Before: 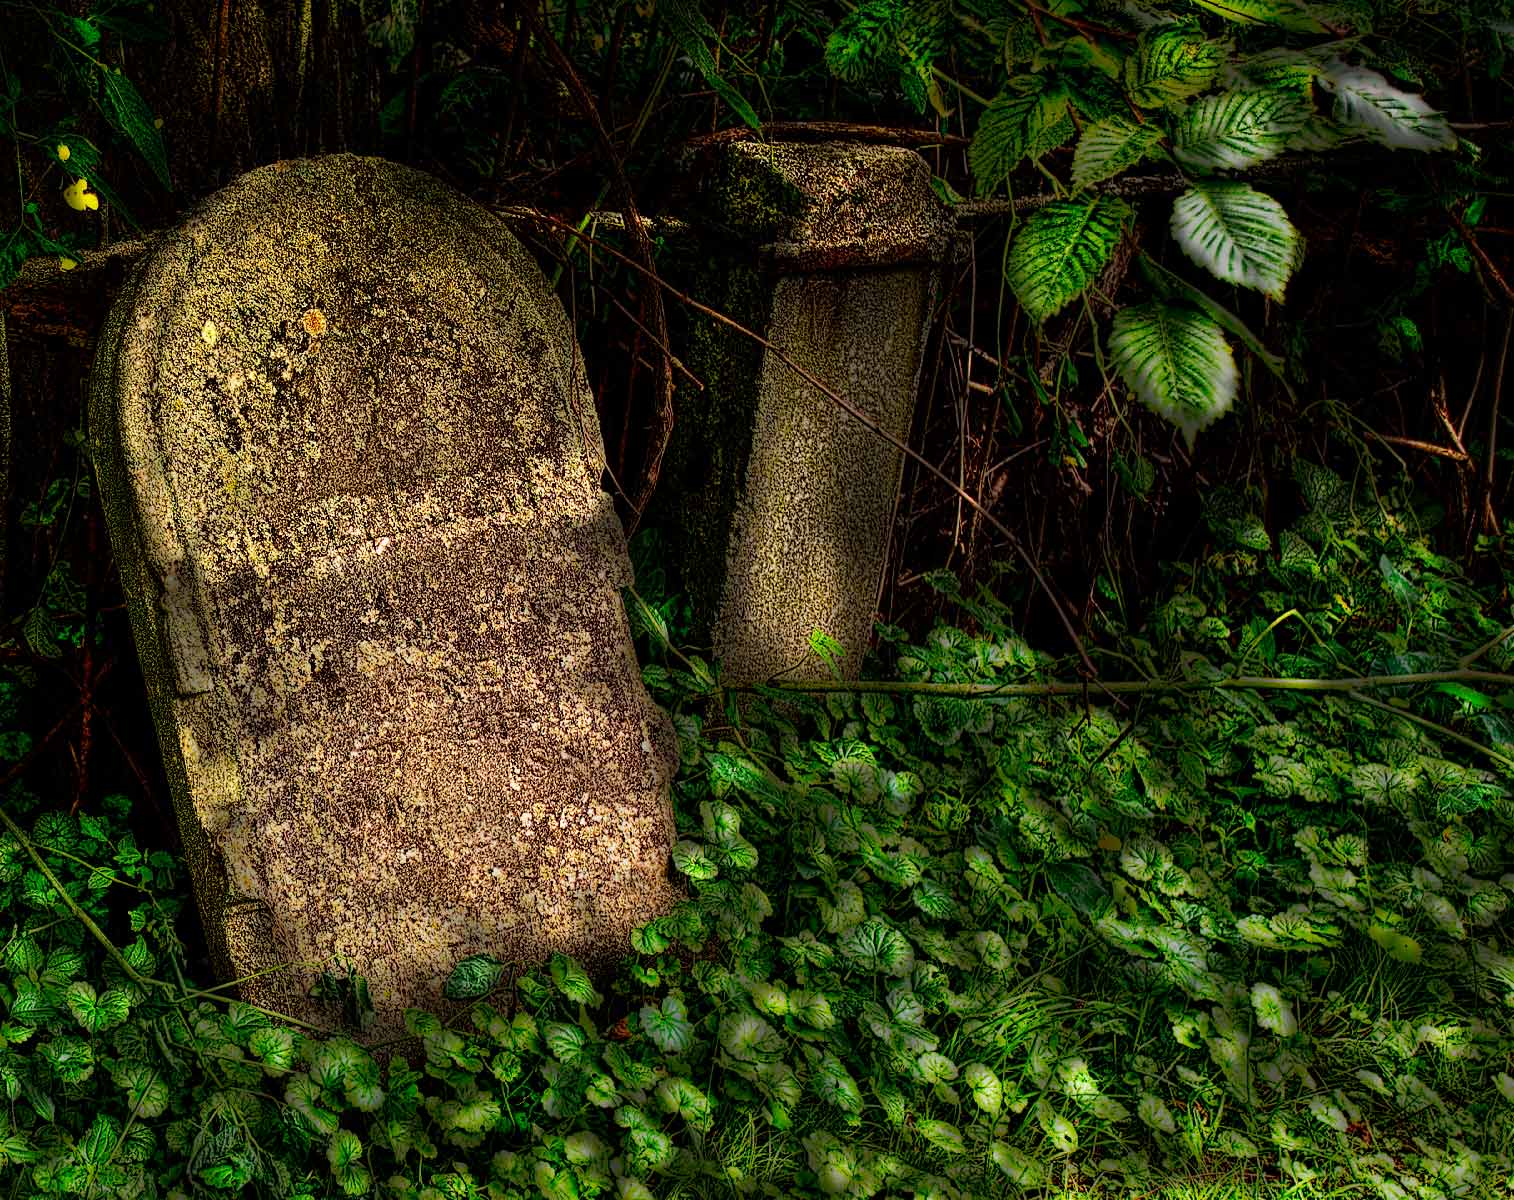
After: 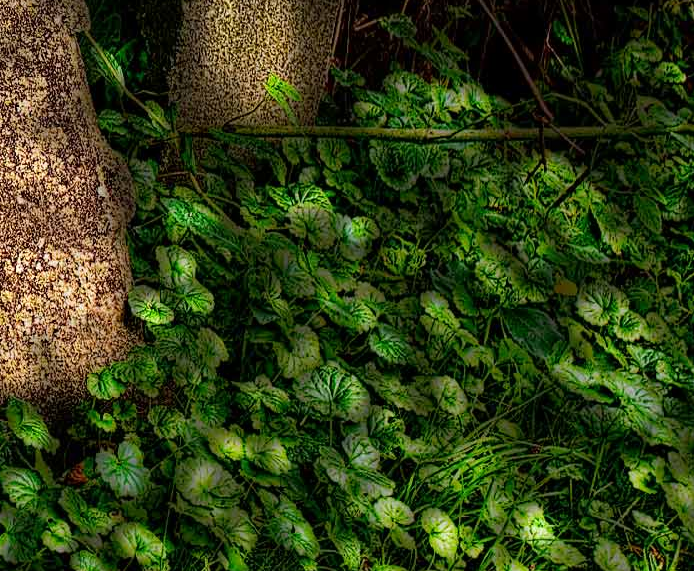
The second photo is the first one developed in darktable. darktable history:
crop: left 35.954%, top 46.259%, right 18.184%, bottom 6.146%
